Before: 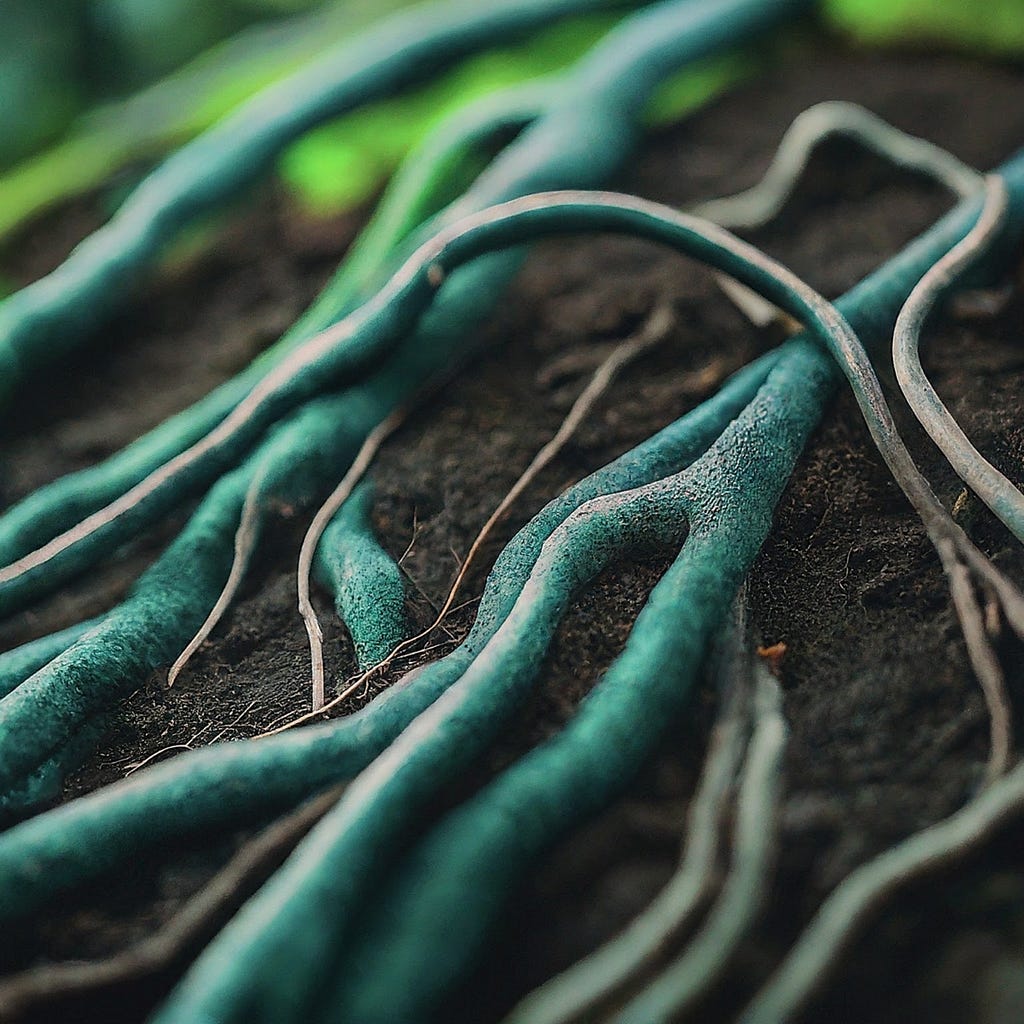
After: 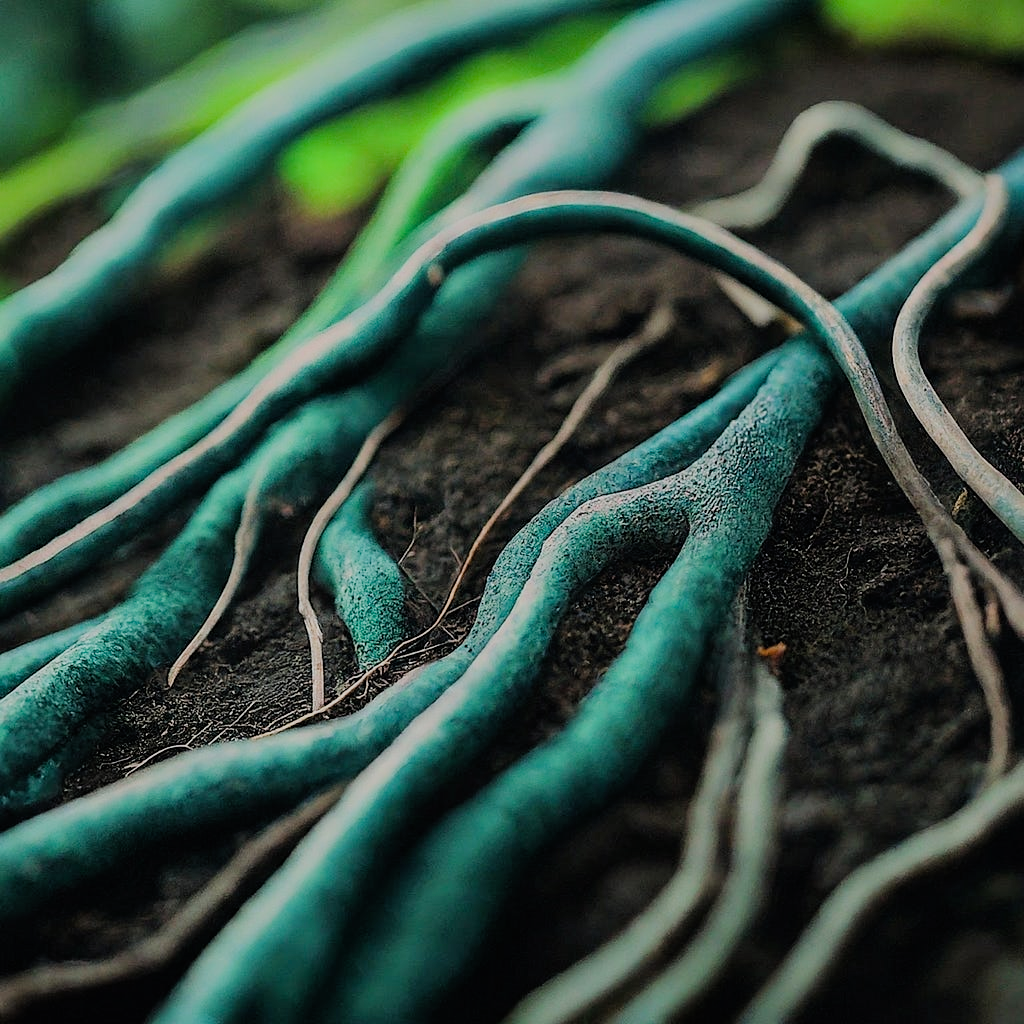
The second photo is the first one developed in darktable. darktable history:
filmic rgb: black relative exposure -7.19 EV, white relative exposure 5.37 EV, threshold 5.96 EV, hardness 3.02, enable highlight reconstruction true
color balance rgb: perceptual saturation grading › global saturation 16.694%, global vibrance 9.648%
exposure: exposure 0.177 EV, compensate exposure bias true, compensate highlight preservation false
